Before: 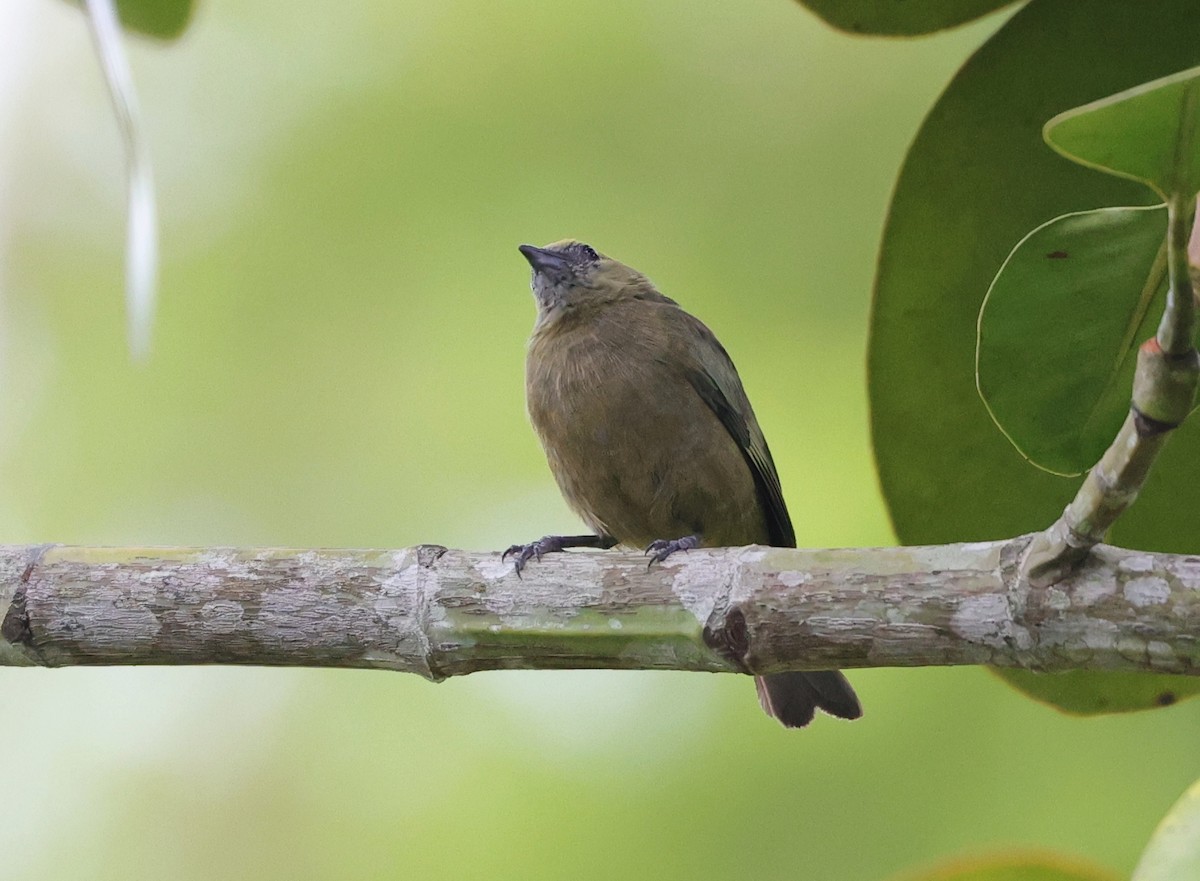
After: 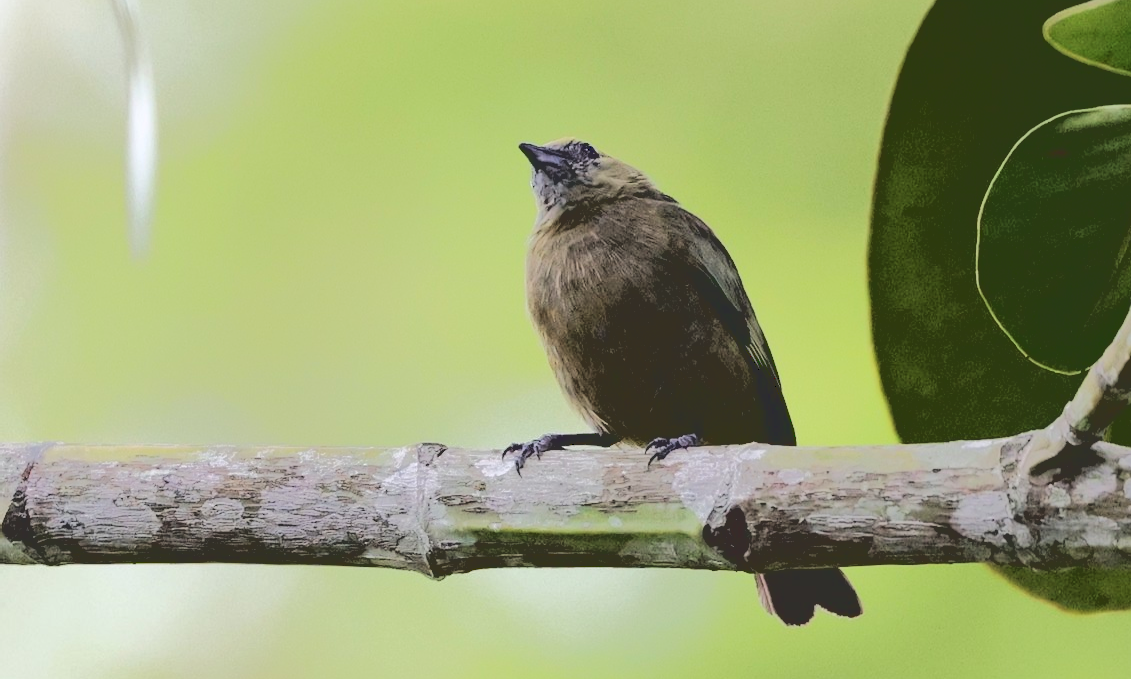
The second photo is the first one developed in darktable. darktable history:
crop and rotate: angle 0.03°, top 11.643%, right 5.651%, bottom 11.189%
base curve: curves: ch0 [(0.065, 0.026) (0.236, 0.358) (0.53, 0.546) (0.777, 0.841) (0.924, 0.992)], preserve colors average RGB
